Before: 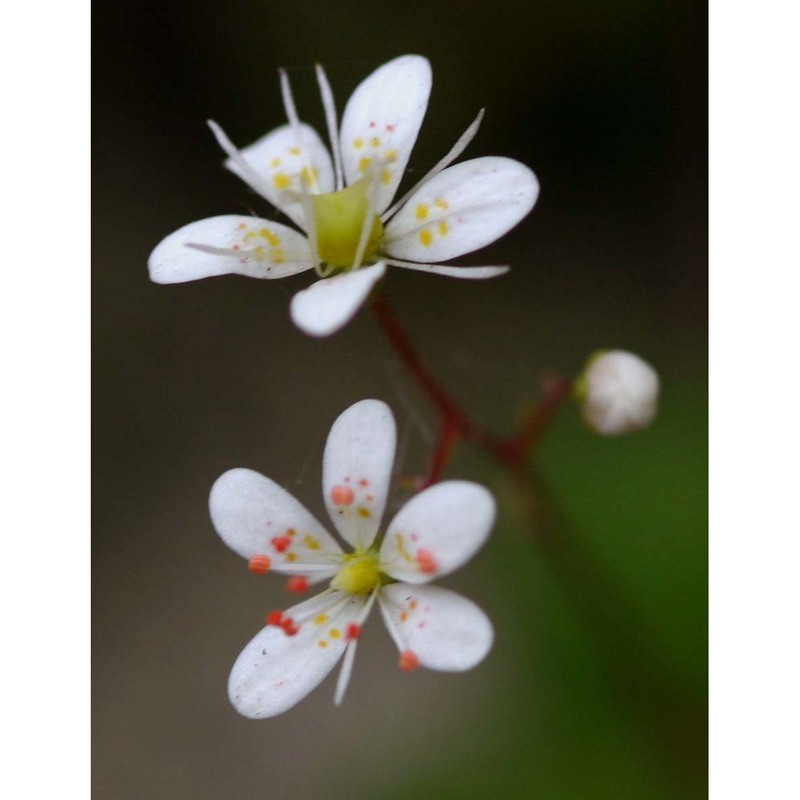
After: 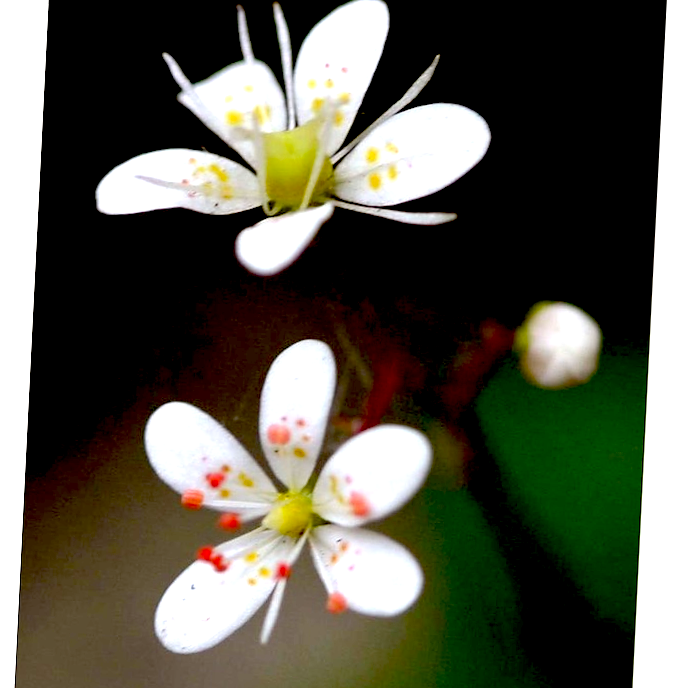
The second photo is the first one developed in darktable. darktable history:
exposure: black level correction 0.033, exposure 0.904 EV, compensate exposure bias true, compensate highlight preservation false
sharpen: radius 1.451, amount 0.407, threshold 1.466
crop and rotate: angle -2.85°, left 5.392%, top 5.194%, right 4.648%, bottom 4.629%
tone equalizer: edges refinement/feathering 500, mask exposure compensation -1.57 EV, preserve details no
